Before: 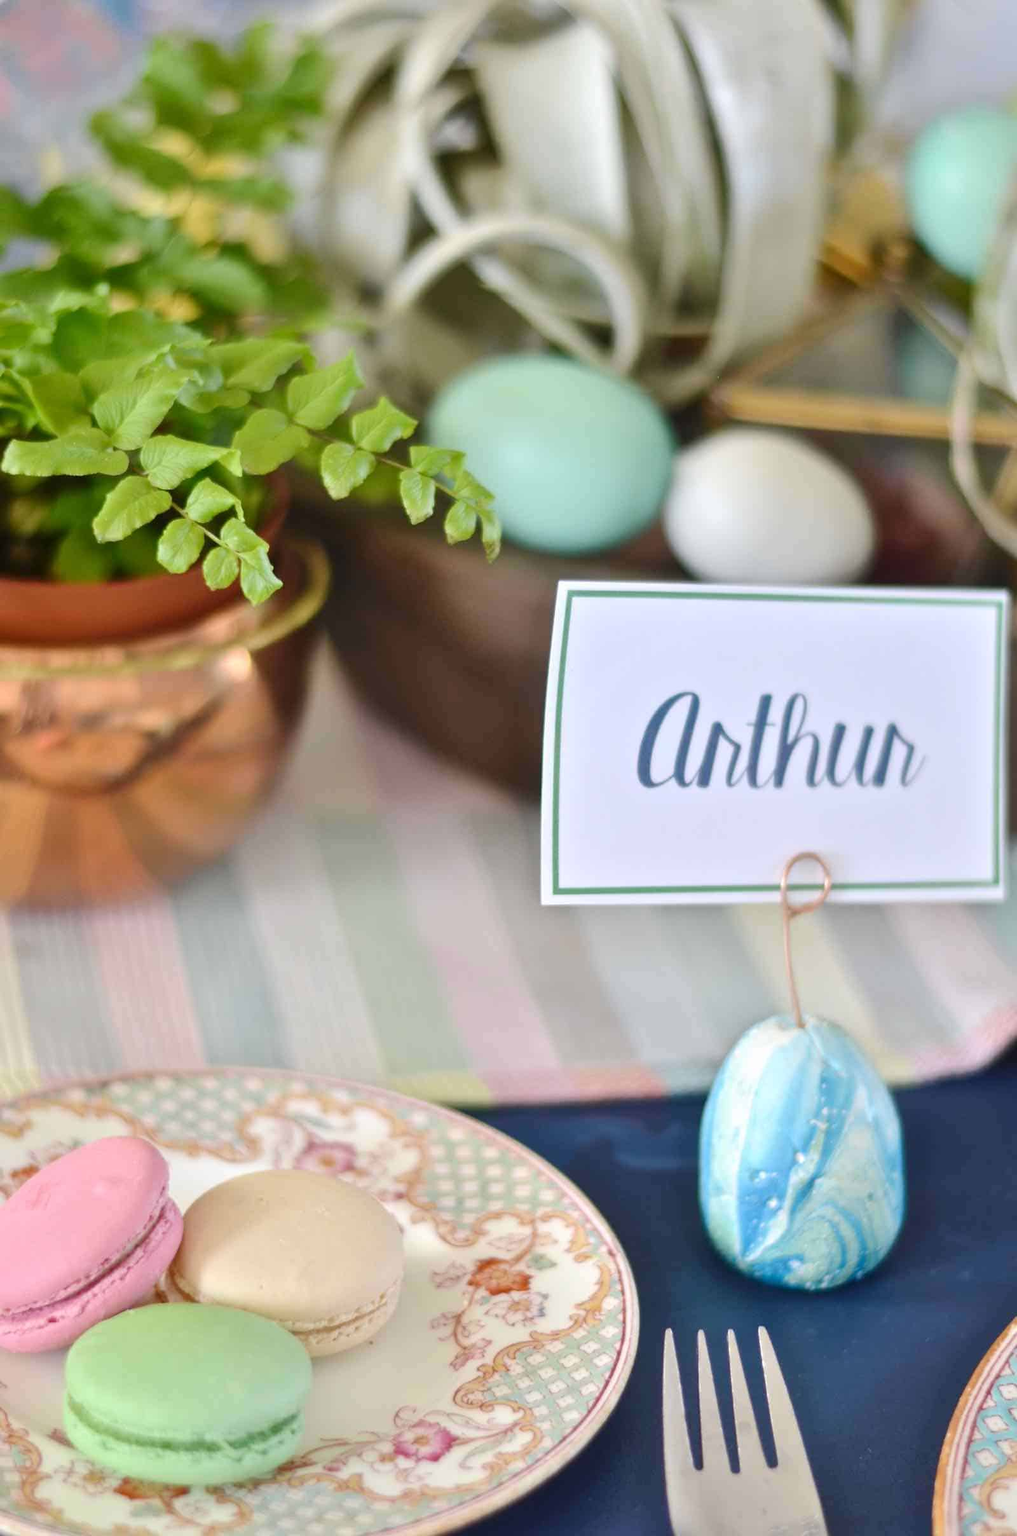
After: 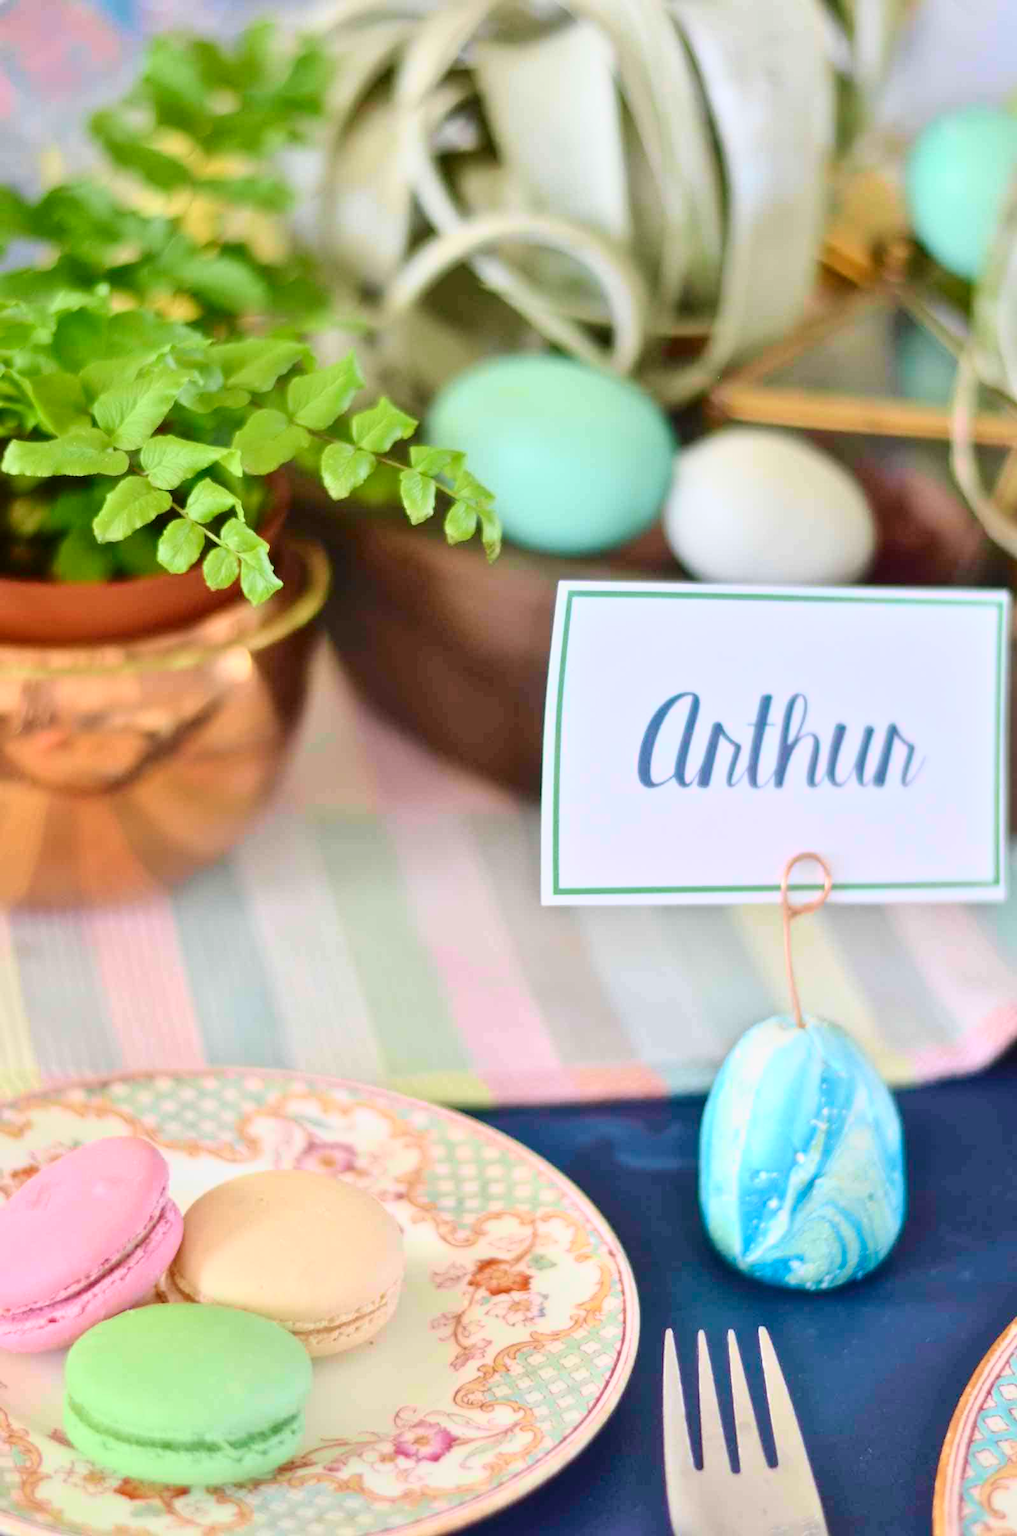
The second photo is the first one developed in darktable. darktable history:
tone curve: curves: ch0 [(0, 0) (0.091, 0.077) (0.389, 0.458) (0.745, 0.82) (0.844, 0.908) (0.909, 0.942) (1, 0.973)]; ch1 [(0, 0) (0.437, 0.404) (0.5, 0.5) (0.529, 0.556) (0.58, 0.603) (0.616, 0.649) (1, 1)]; ch2 [(0, 0) (0.442, 0.415) (0.5, 0.5) (0.535, 0.557) (0.585, 0.62) (1, 1)], color space Lab, independent channels, preserve colors none
